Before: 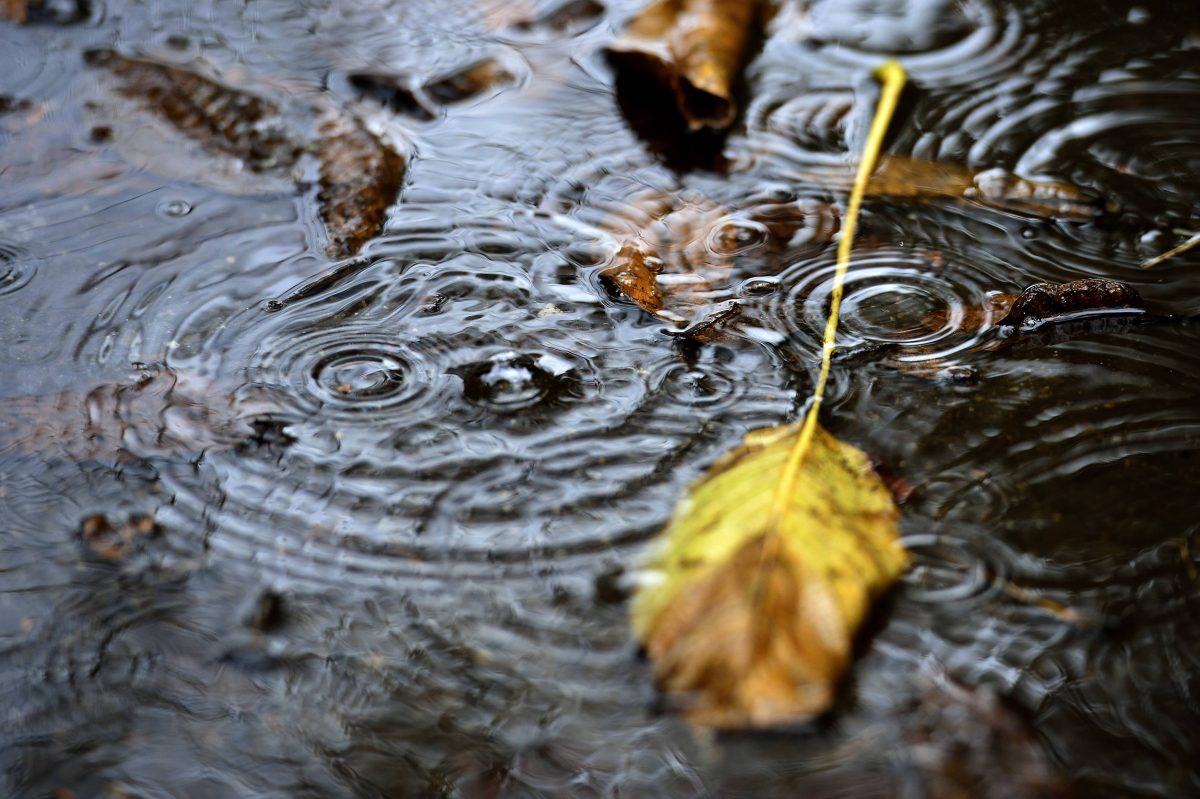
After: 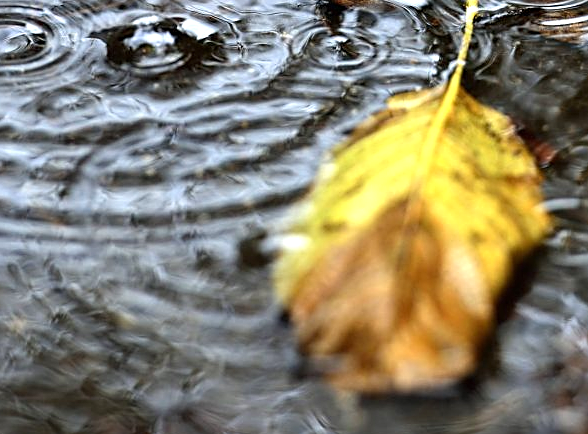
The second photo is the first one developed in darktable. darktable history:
sharpen: on, module defaults
crop: left 29.822%, top 42.171%, right 21.154%, bottom 3.475%
exposure: black level correction 0, exposure 0.499 EV, compensate highlight preservation false
